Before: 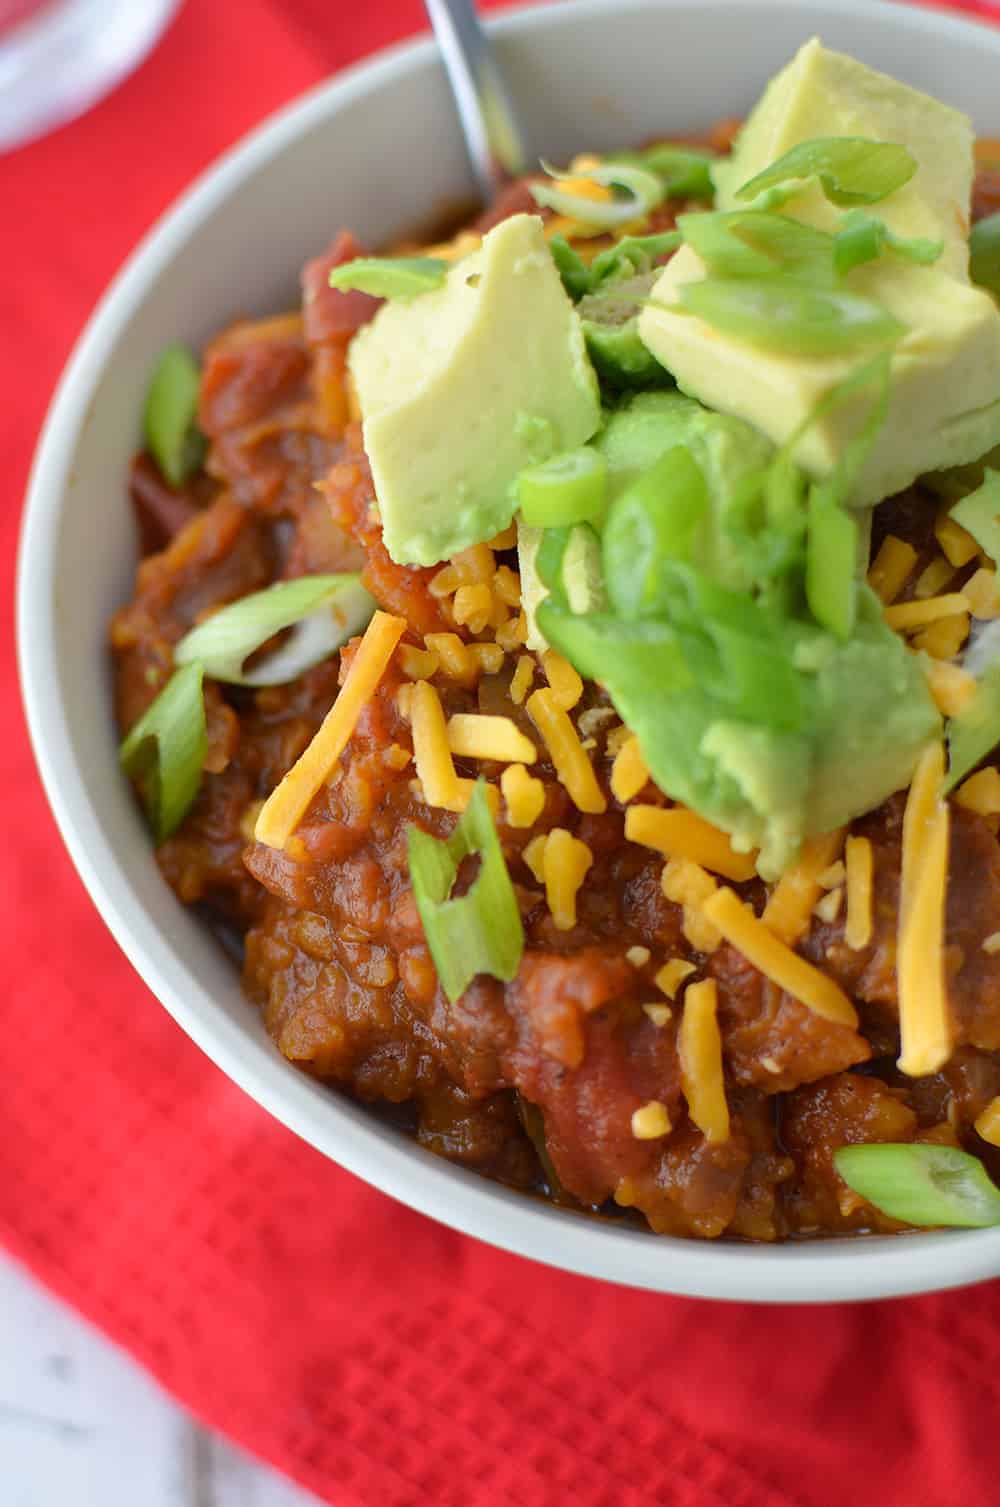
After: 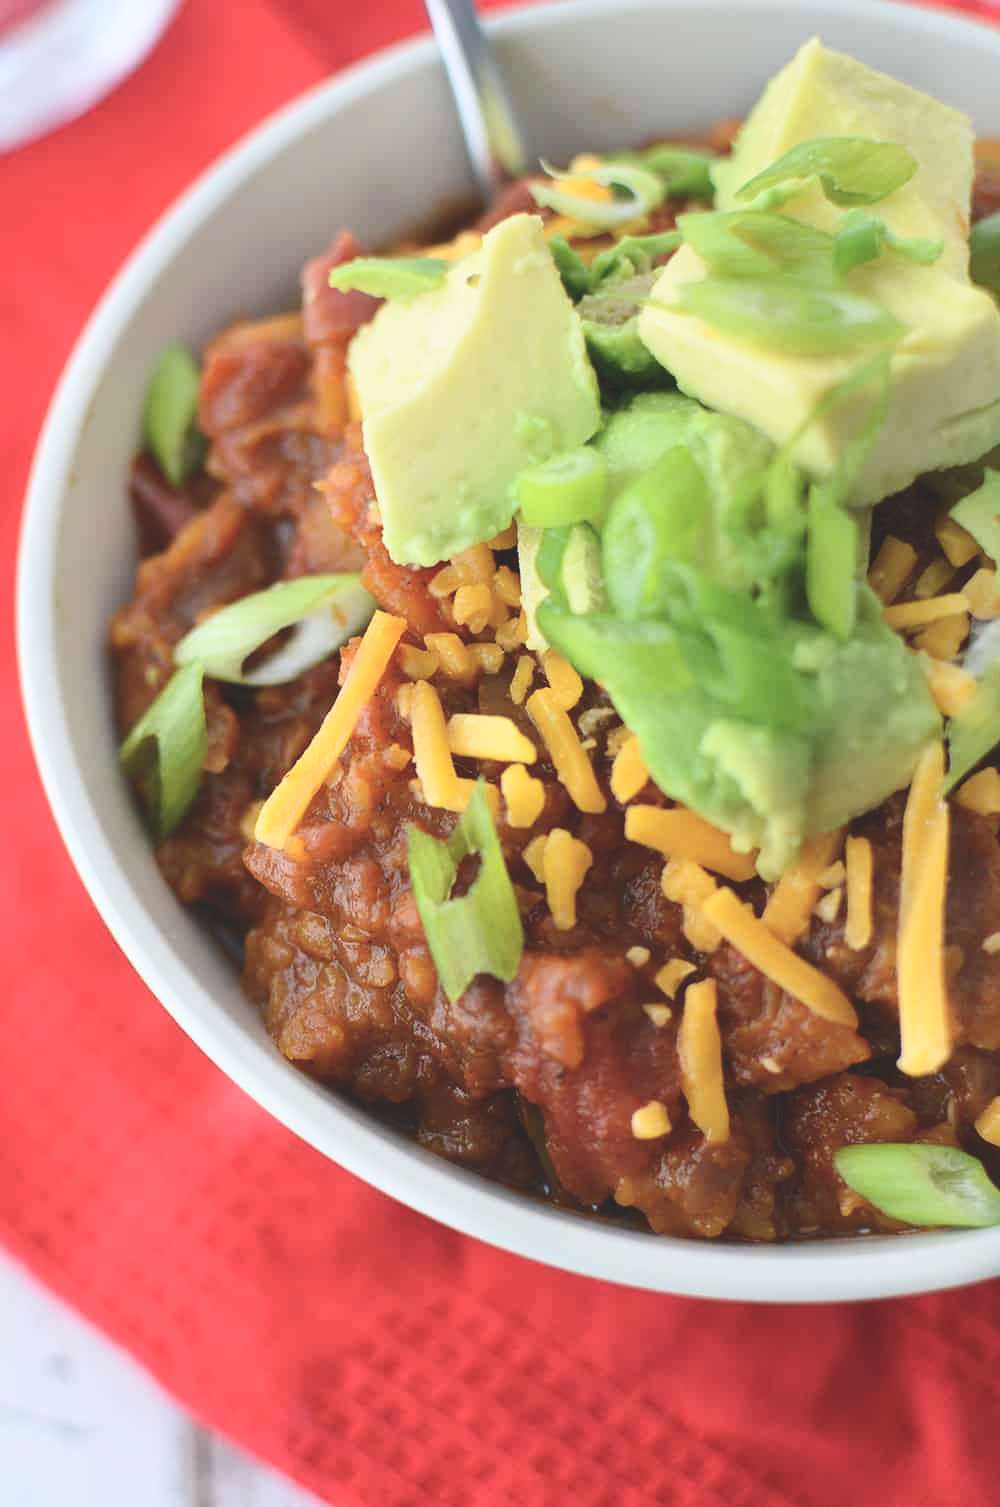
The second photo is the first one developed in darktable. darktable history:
exposure: black level correction -0.025, exposure -0.117 EV, compensate highlight preservation false
contrast brightness saturation: contrast 0.24, brightness 0.09
